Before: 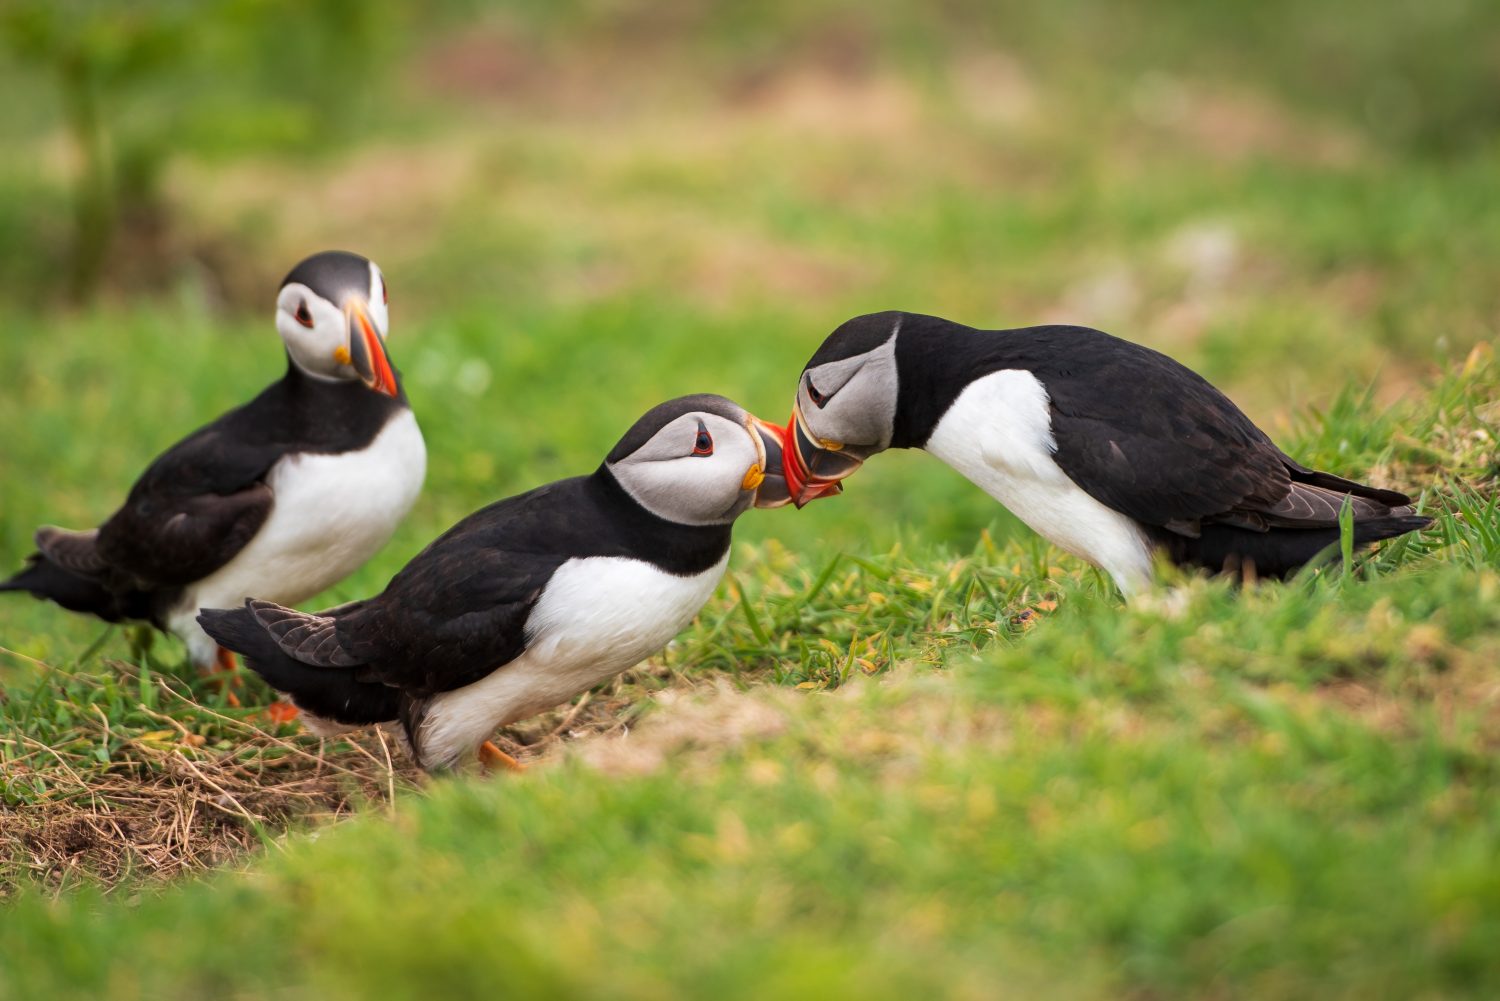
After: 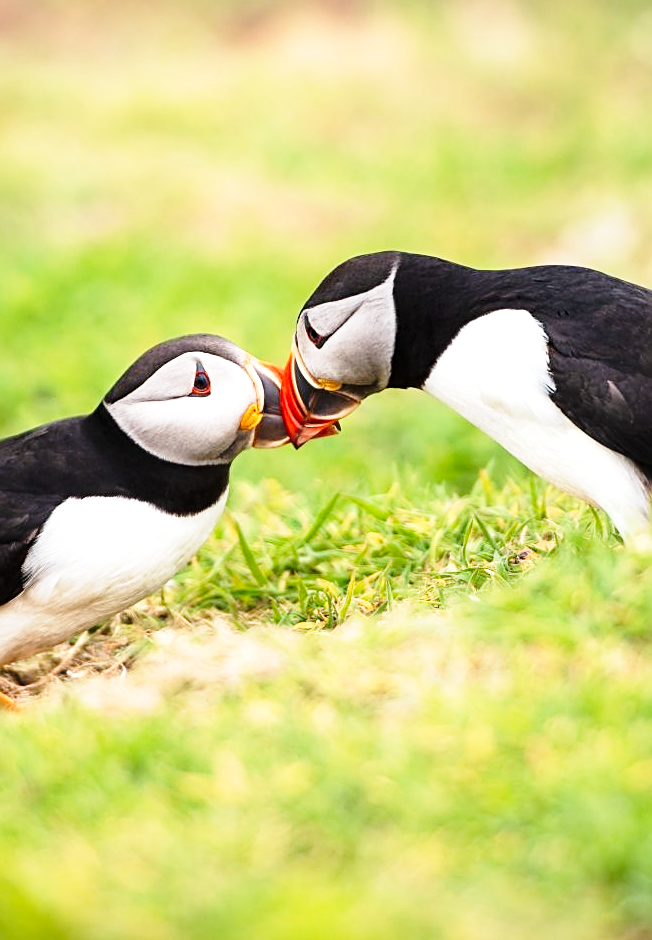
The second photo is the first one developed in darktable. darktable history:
crop: left 33.492%, top 6%, right 23.023%
base curve: curves: ch0 [(0, 0) (0.028, 0.03) (0.121, 0.232) (0.46, 0.748) (0.859, 0.968) (1, 1)], preserve colors none
tone equalizer: -8 EV -0.408 EV, -7 EV -0.398 EV, -6 EV -0.309 EV, -5 EV -0.184 EV, -3 EV 0.22 EV, -2 EV 0.304 EV, -1 EV 0.406 EV, +0 EV 0.423 EV
sharpen: on, module defaults
